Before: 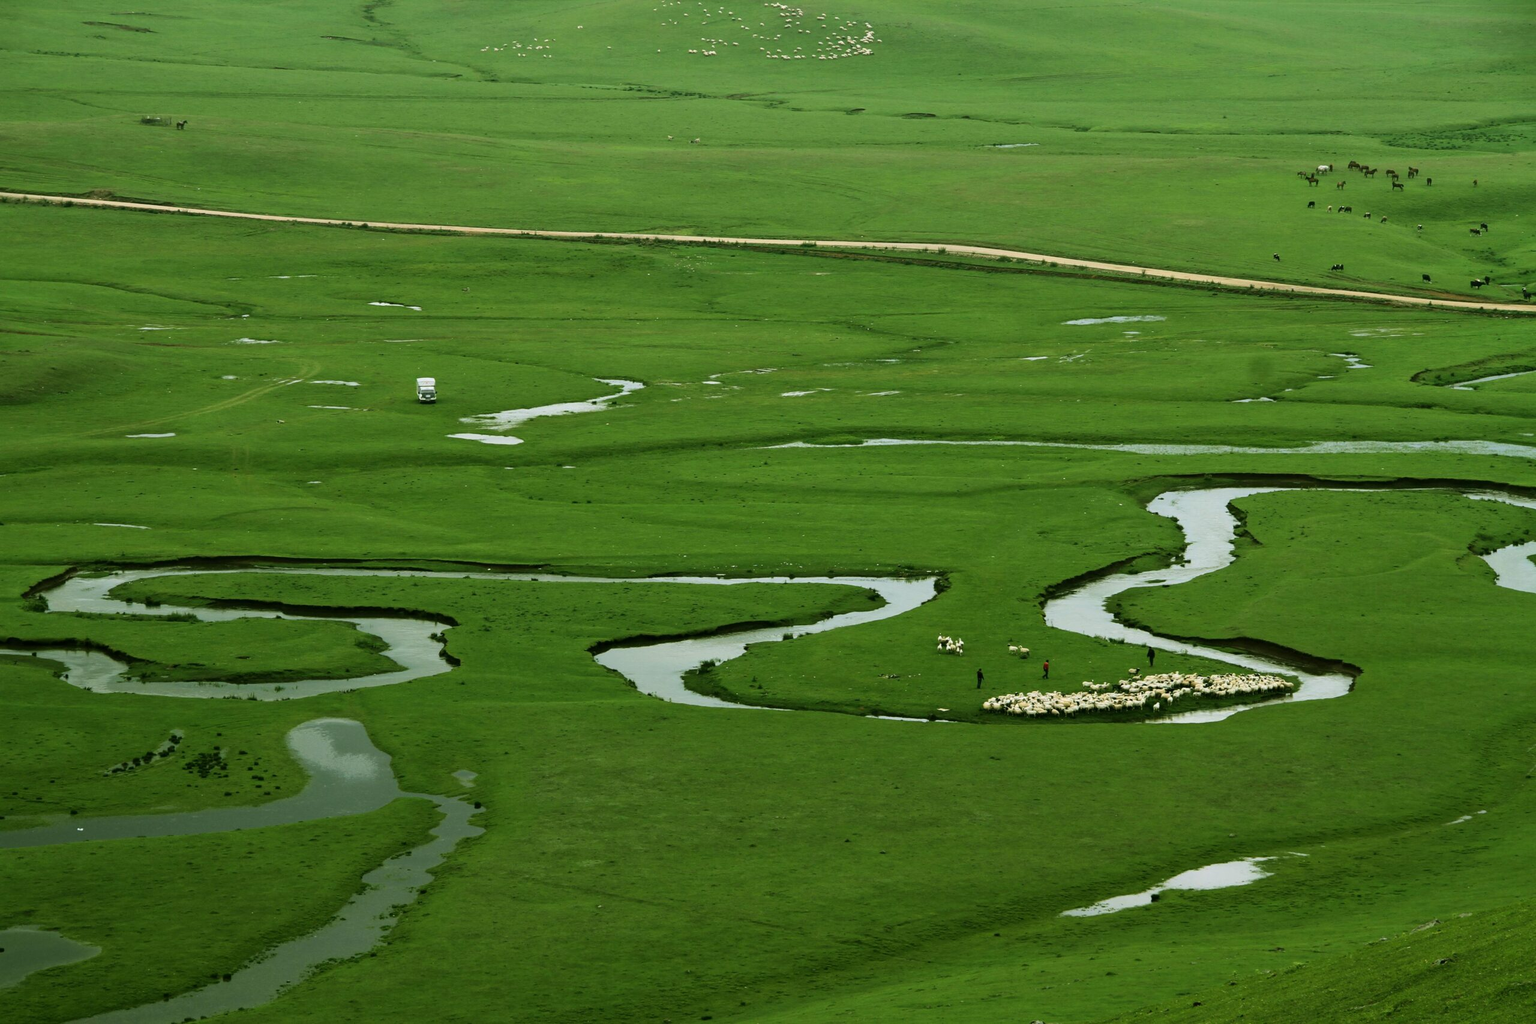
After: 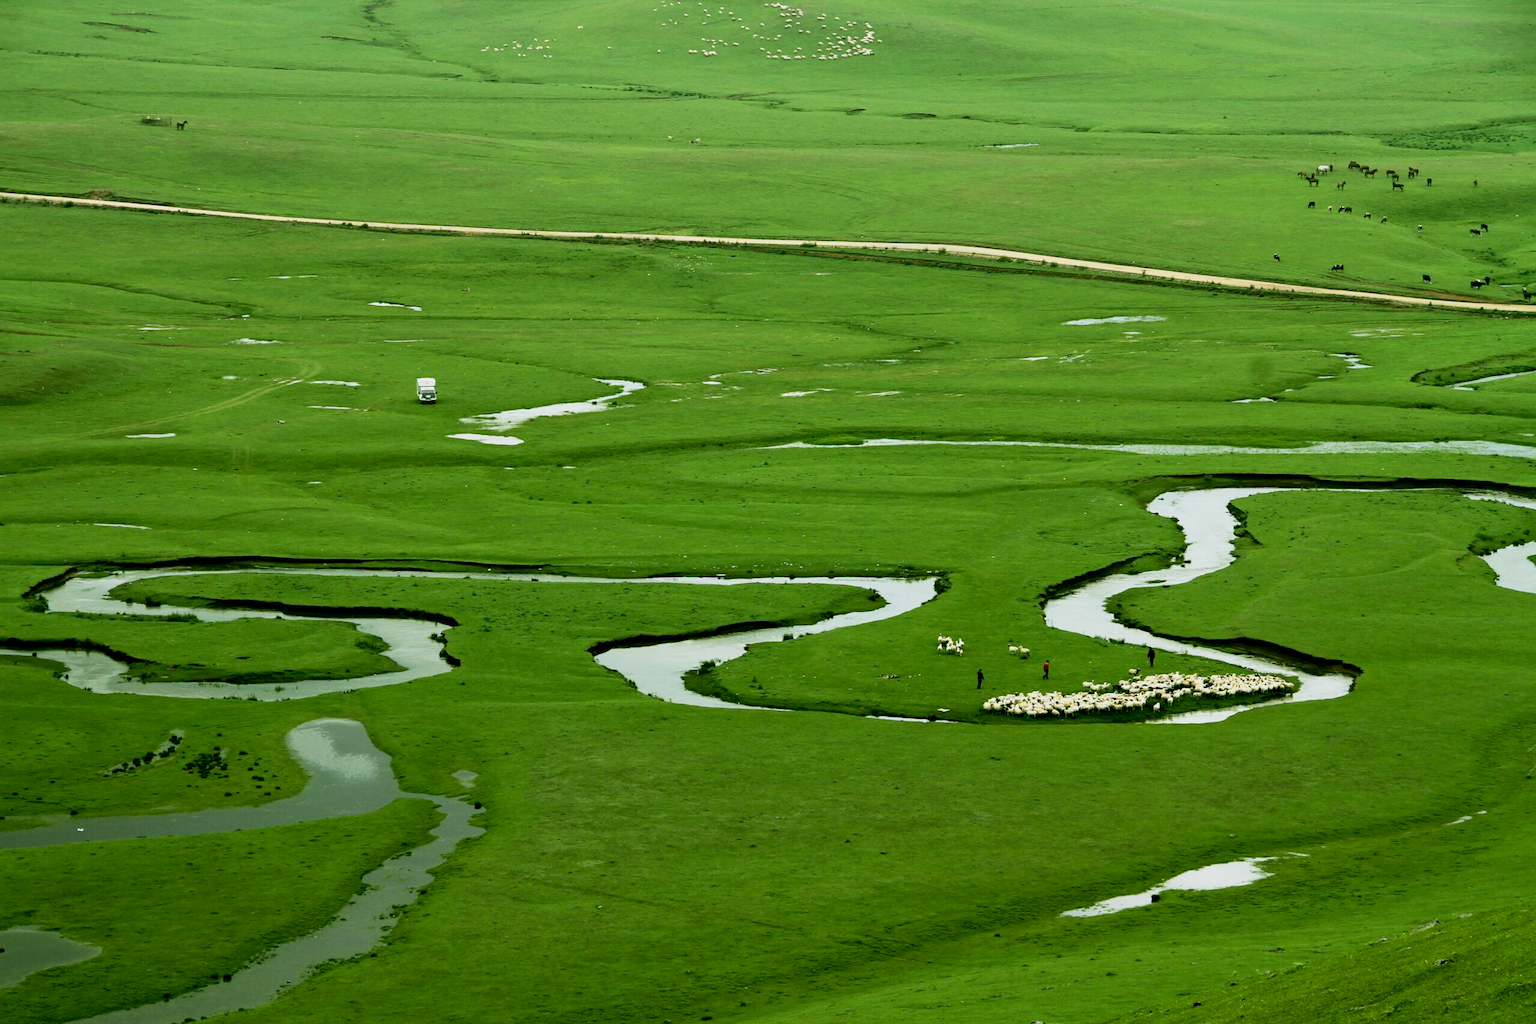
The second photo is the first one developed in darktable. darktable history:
base curve: curves: ch0 [(0, 0) (0.088, 0.125) (0.176, 0.251) (0.354, 0.501) (0.613, 0.749) (1, 0.877)], preserve colors none
exposure: black level correction 0.007, compensate exposure bias true, compensate highlight preservation false
